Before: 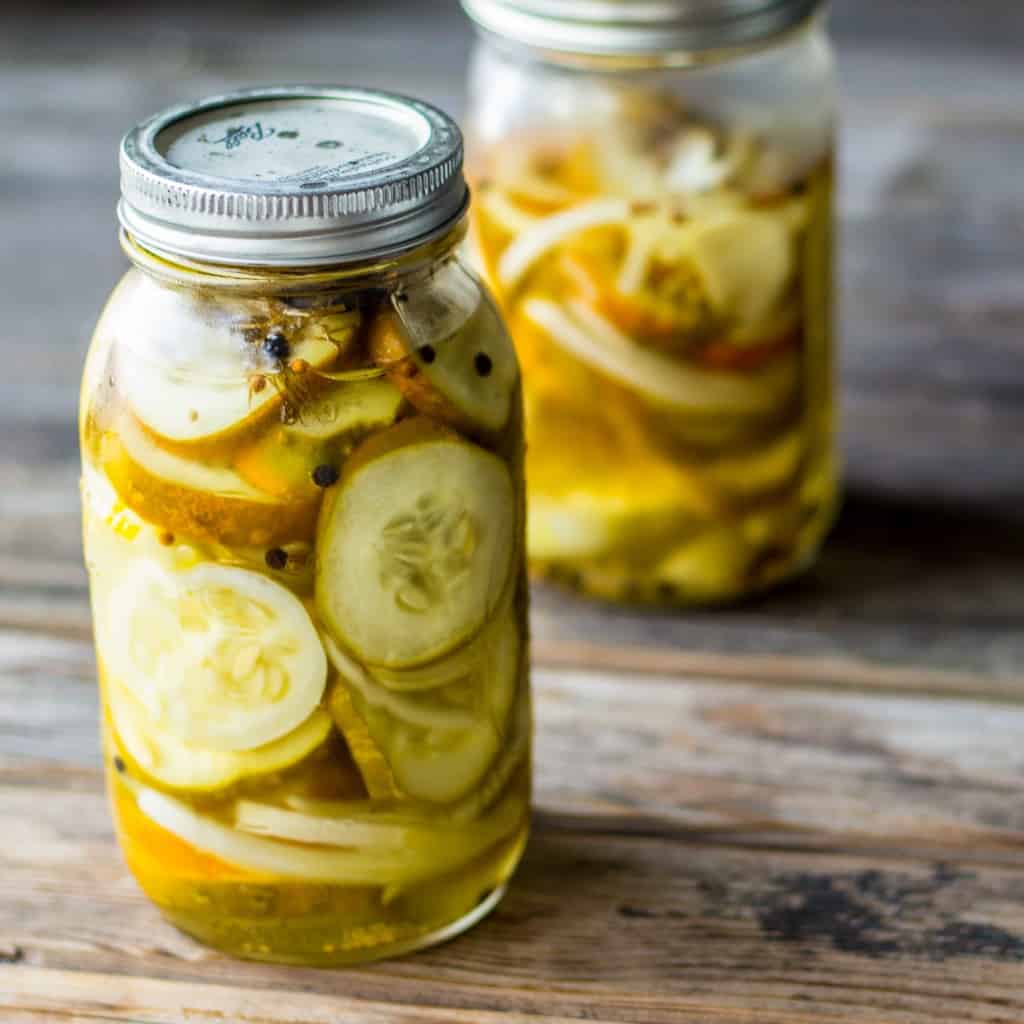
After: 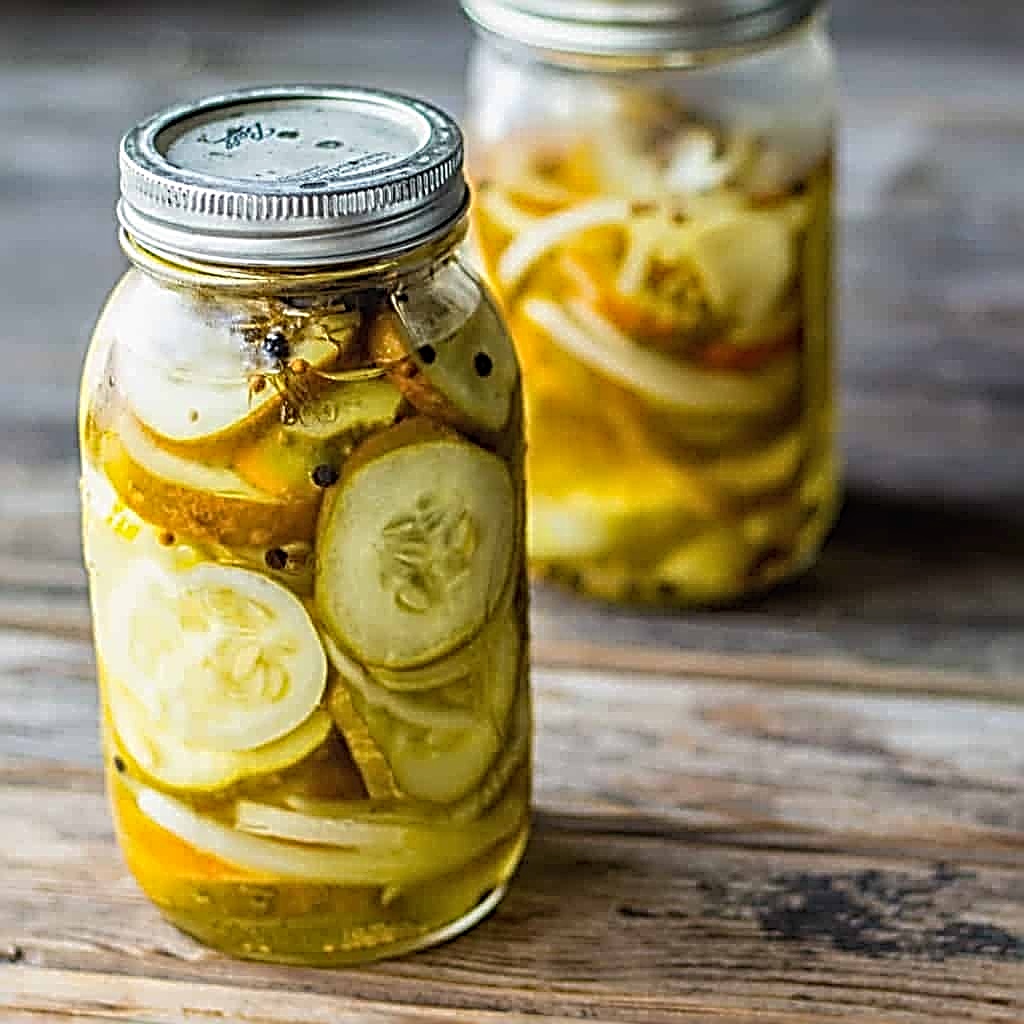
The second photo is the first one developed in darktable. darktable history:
tone equalizer: -8 EV -0.55 EV
sharpen: radius 3.158, amount 1.731
local contrast: detail 110%
